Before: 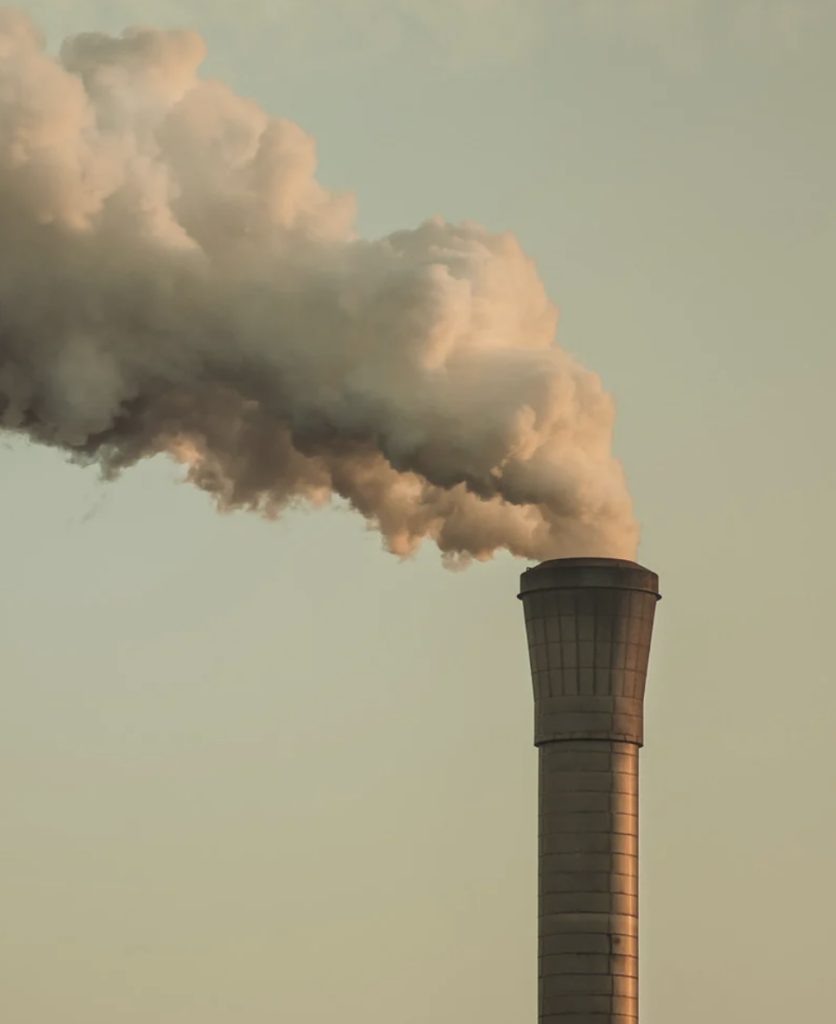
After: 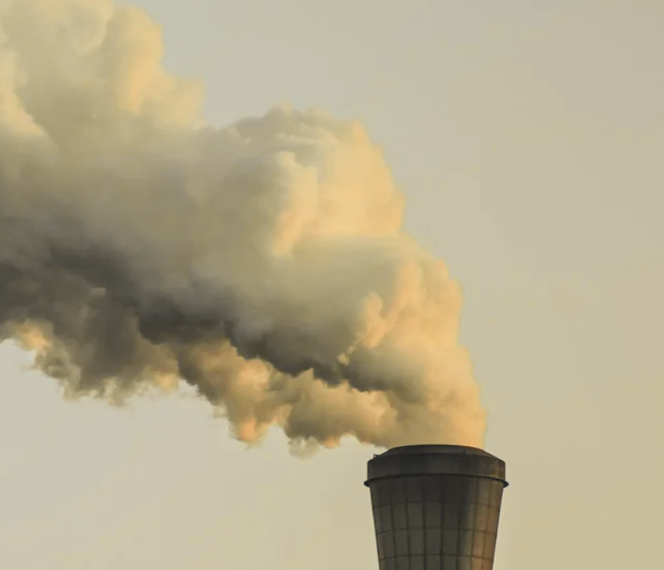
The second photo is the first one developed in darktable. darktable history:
tone curve: curves: ch0 [(0, 0) (0.071, 0.047) (0.266, 0.26) (0.483, 0.554) (0.753, 0.811) (1, 0.983)]; ch1 [(0, 0) (0.346, 0.307) (0.408, 0.369) (0.463, 0.443) (0.482, 0.493) (0.502, 0.5) (0.517, 0.502) (0.55, 0.548) (0.597, 0.624) (0.651, 0.698) (1, 1)]; ch2 [(0, 0) (0.346, 0.34) (0.434, 0.46) (0.485, 0.494) (0.5, 0.494) (0.517, 0.506) (0.535, 0.529) (0.583, 0.611) (0.625, 0.666) (1, 1)], color space Lab, independent channels, preserve colors none
crop: left 18.38%, top 11.092%, right 2.134%, bottom 33.217%
